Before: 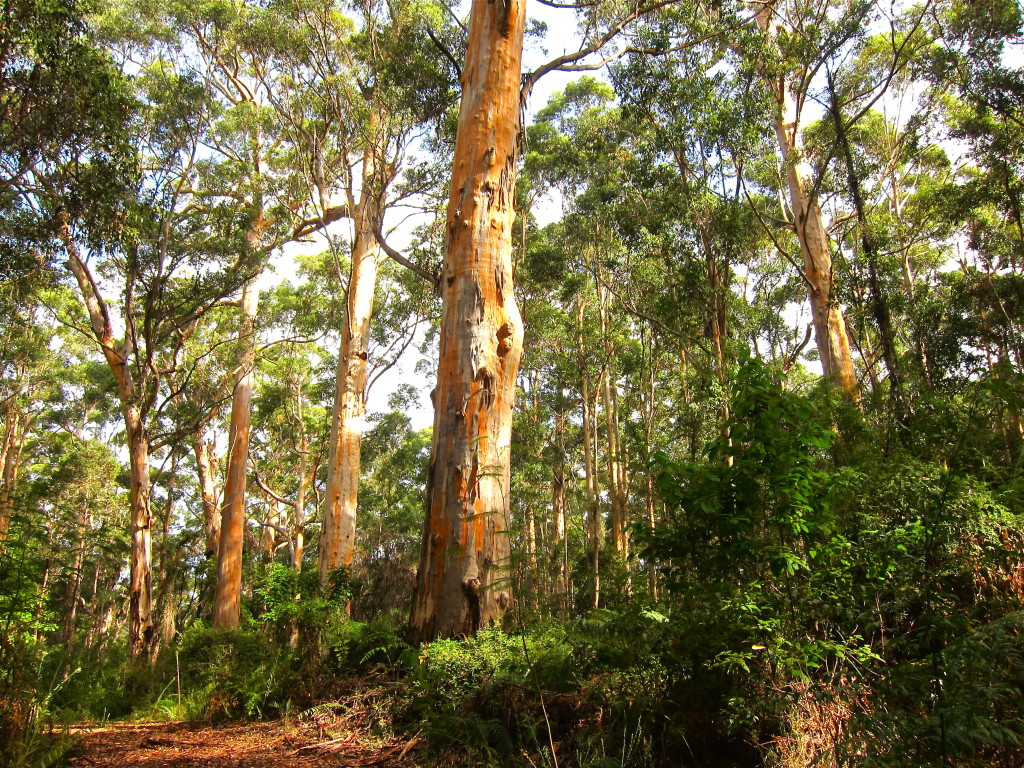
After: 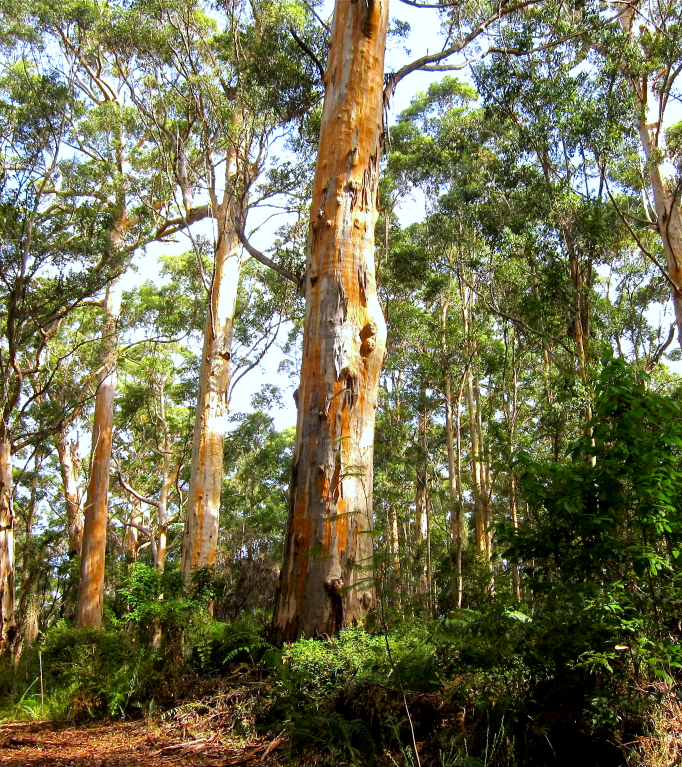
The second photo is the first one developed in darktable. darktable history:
local contrast: highlights 100%, shadows 100%, detail 120%, midtone range 0.2
crop and rotate: left 13.409%, right 19.924%
white balance: red 0.948, green 1.02, blue 1.176
